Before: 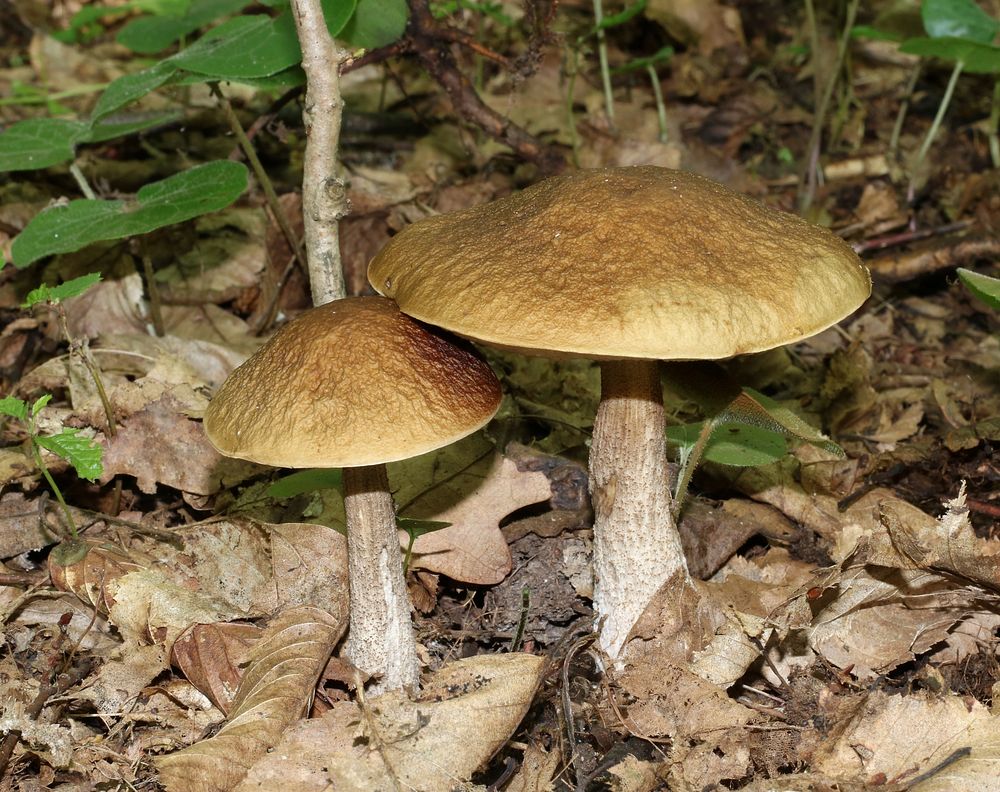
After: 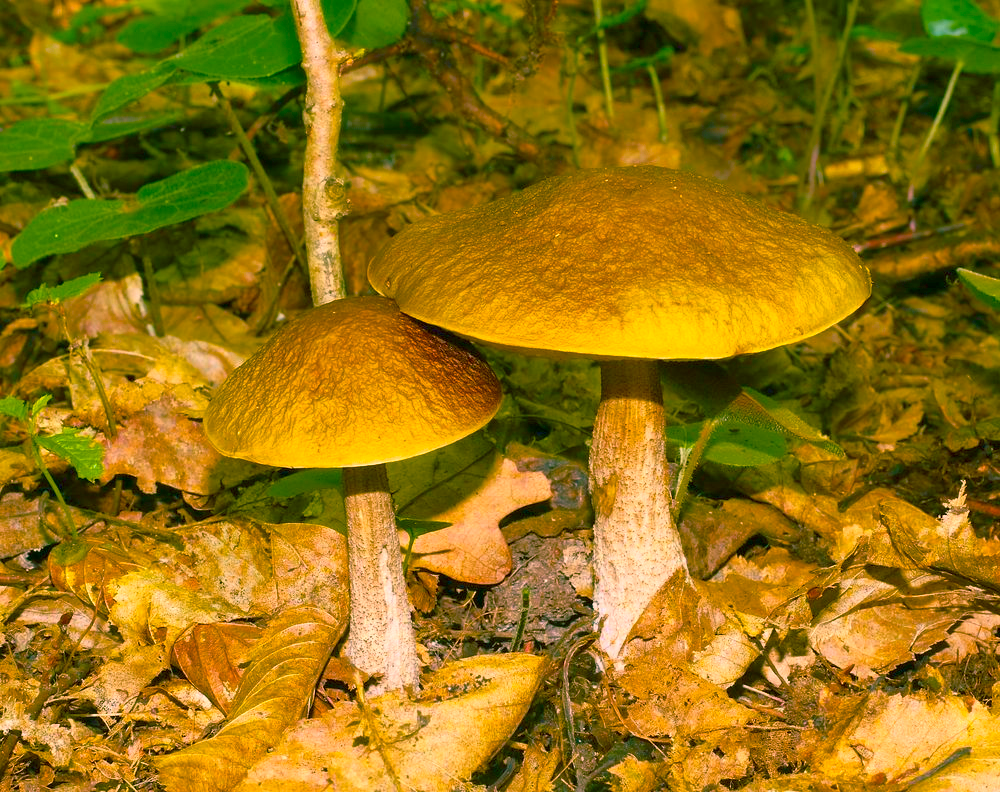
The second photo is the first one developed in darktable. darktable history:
base curve: curves: ch0 [(0, 0) (0.257, 0.25) (0.482, 0.586) (0.757, 0.871) (1, 1)], preserve colors average RGB
exposure: black level correction 0, exposure 0.597 EV, compensate highlight preservation false
color balance rgb: shadows lift › chroma 12.061%, shadows lift › hue 132.17°, highlights gain › chroma 2.424%, highlights gain › hue 34.71°, perceptual saturation grading › global saturation 65.032%, perceptual saturation grading › highlights 50.381%, perceptual saturation grading › shadows 29.889%, global vibrance 24.106%, contrast -25.045%
